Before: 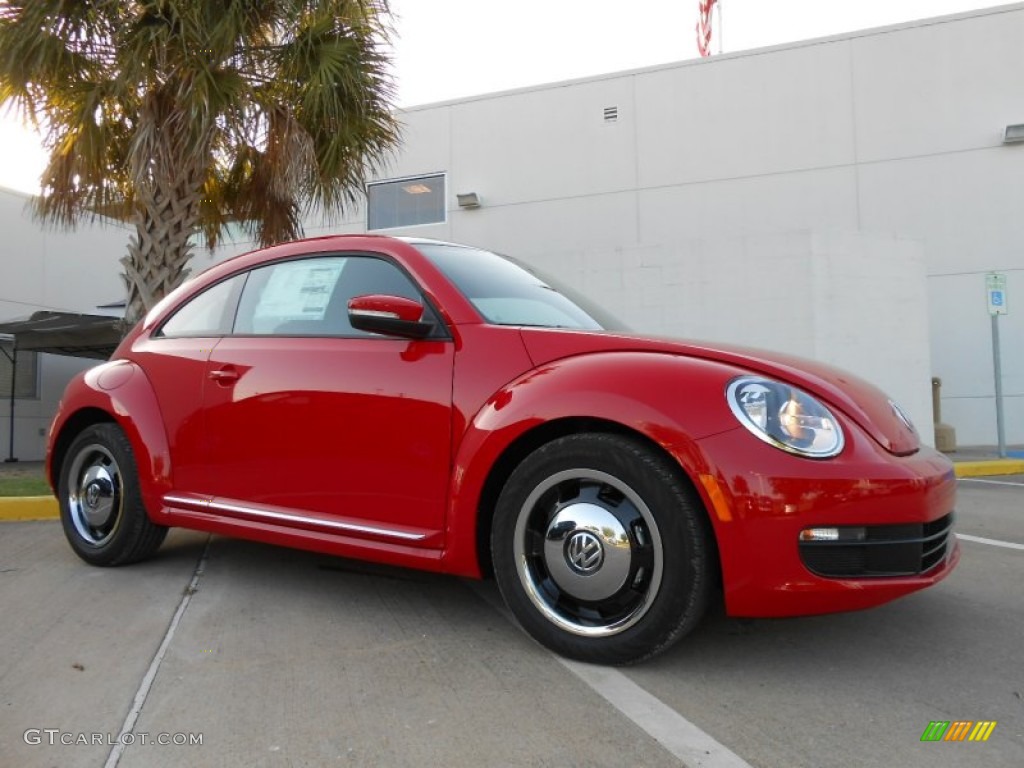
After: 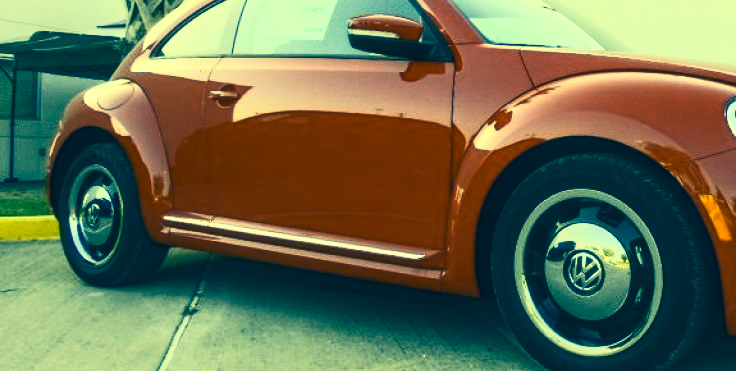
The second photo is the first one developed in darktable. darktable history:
contrast brightness saturation: contrast 0.613, brightness 0.349, saturation 0.143
local contrast: detail 130%
crop: top 36.497%, right 28.122%, bottom 15.164%
color correction: highlights a* -16.24, highlights b* 39.78, shadows a* -39.23, shadows b* -25.97
